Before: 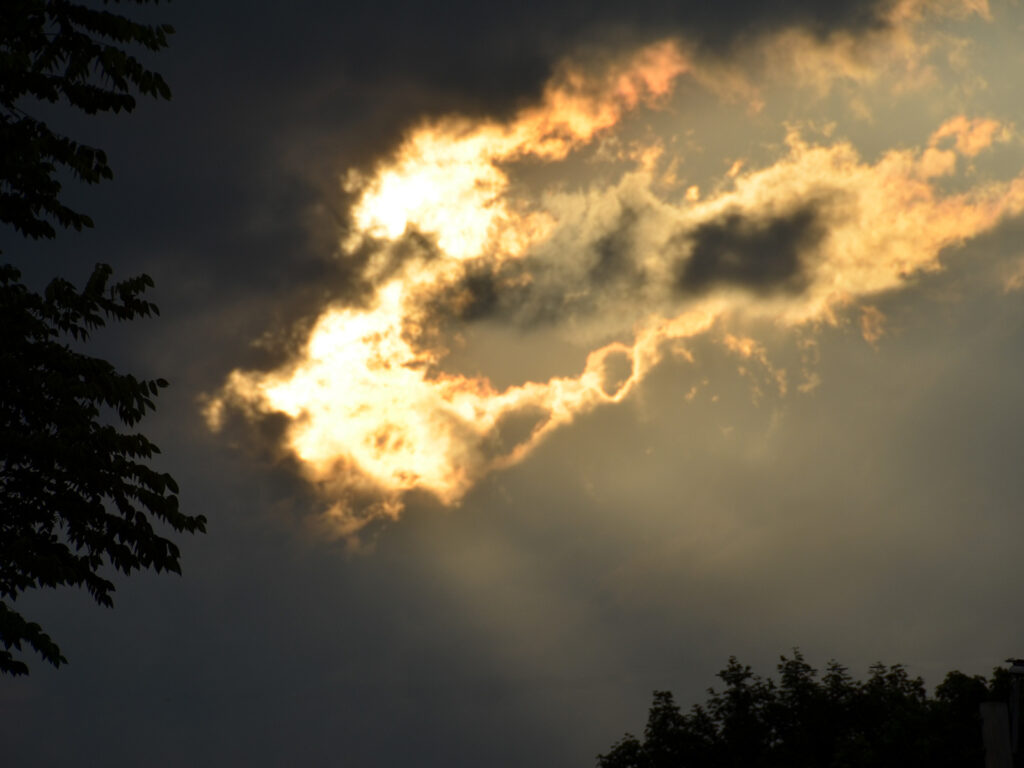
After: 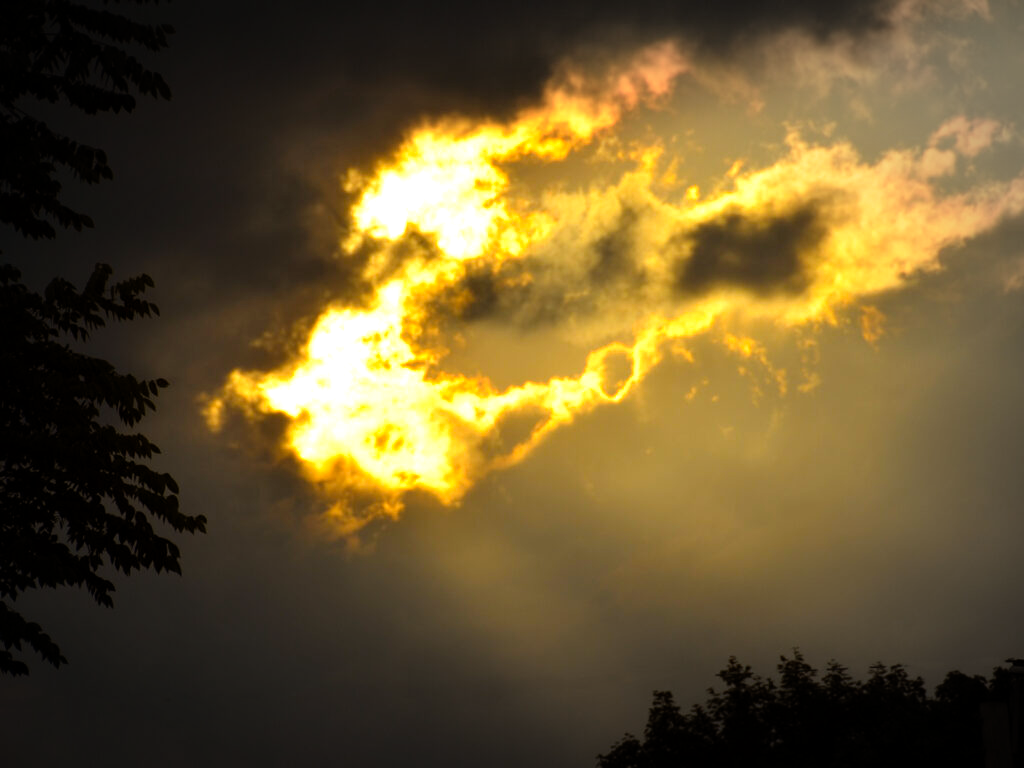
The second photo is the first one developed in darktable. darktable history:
color balance rgb: power › chroma 2.498%, power › hue 67.6°, perceptual saturation grading › global saturation 0.993%, global vibrance 50.318%
vignetting: fall-off start 70.5%, width/height ratio 1.334, unbound false
tone equalizer: -8 EV -0.427 EV, -7 EV -0.381 EV, -6 EV -0.332 EV, -5 EV -0.256 EV, -3 EV 0.24 EV, -2 EV 0.306 EV, -1 EV 0.414 EV, +0 EV 0.432 EV
